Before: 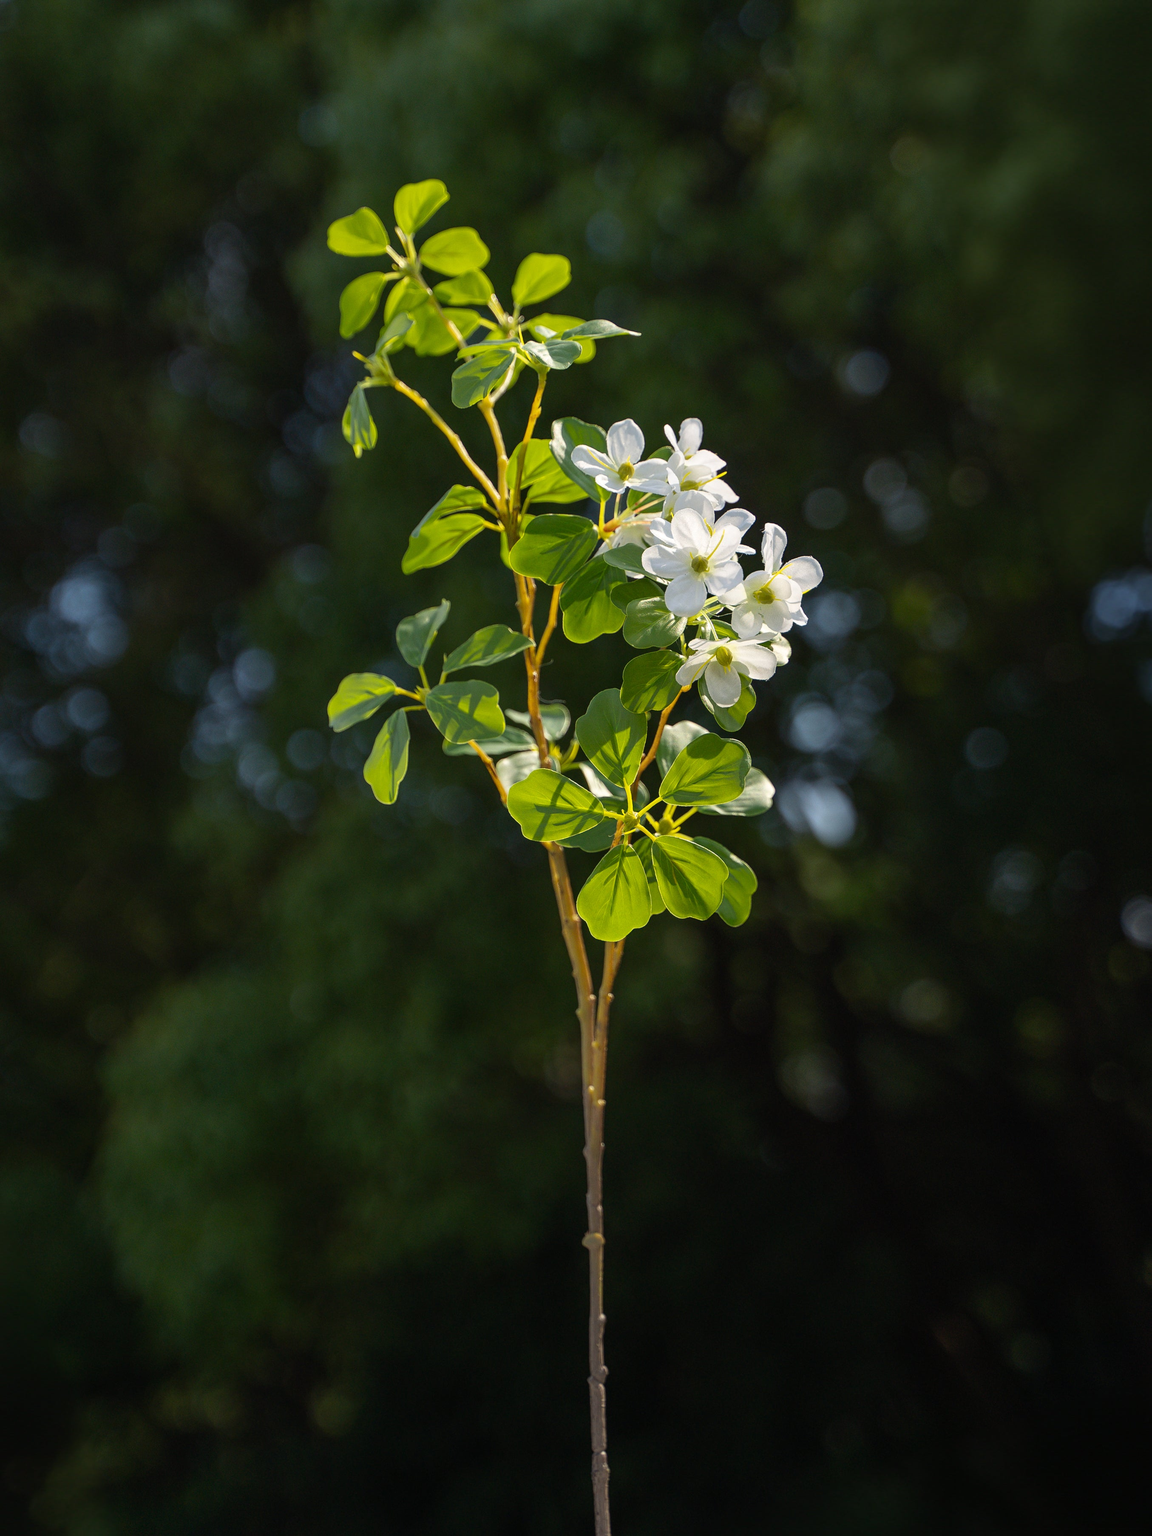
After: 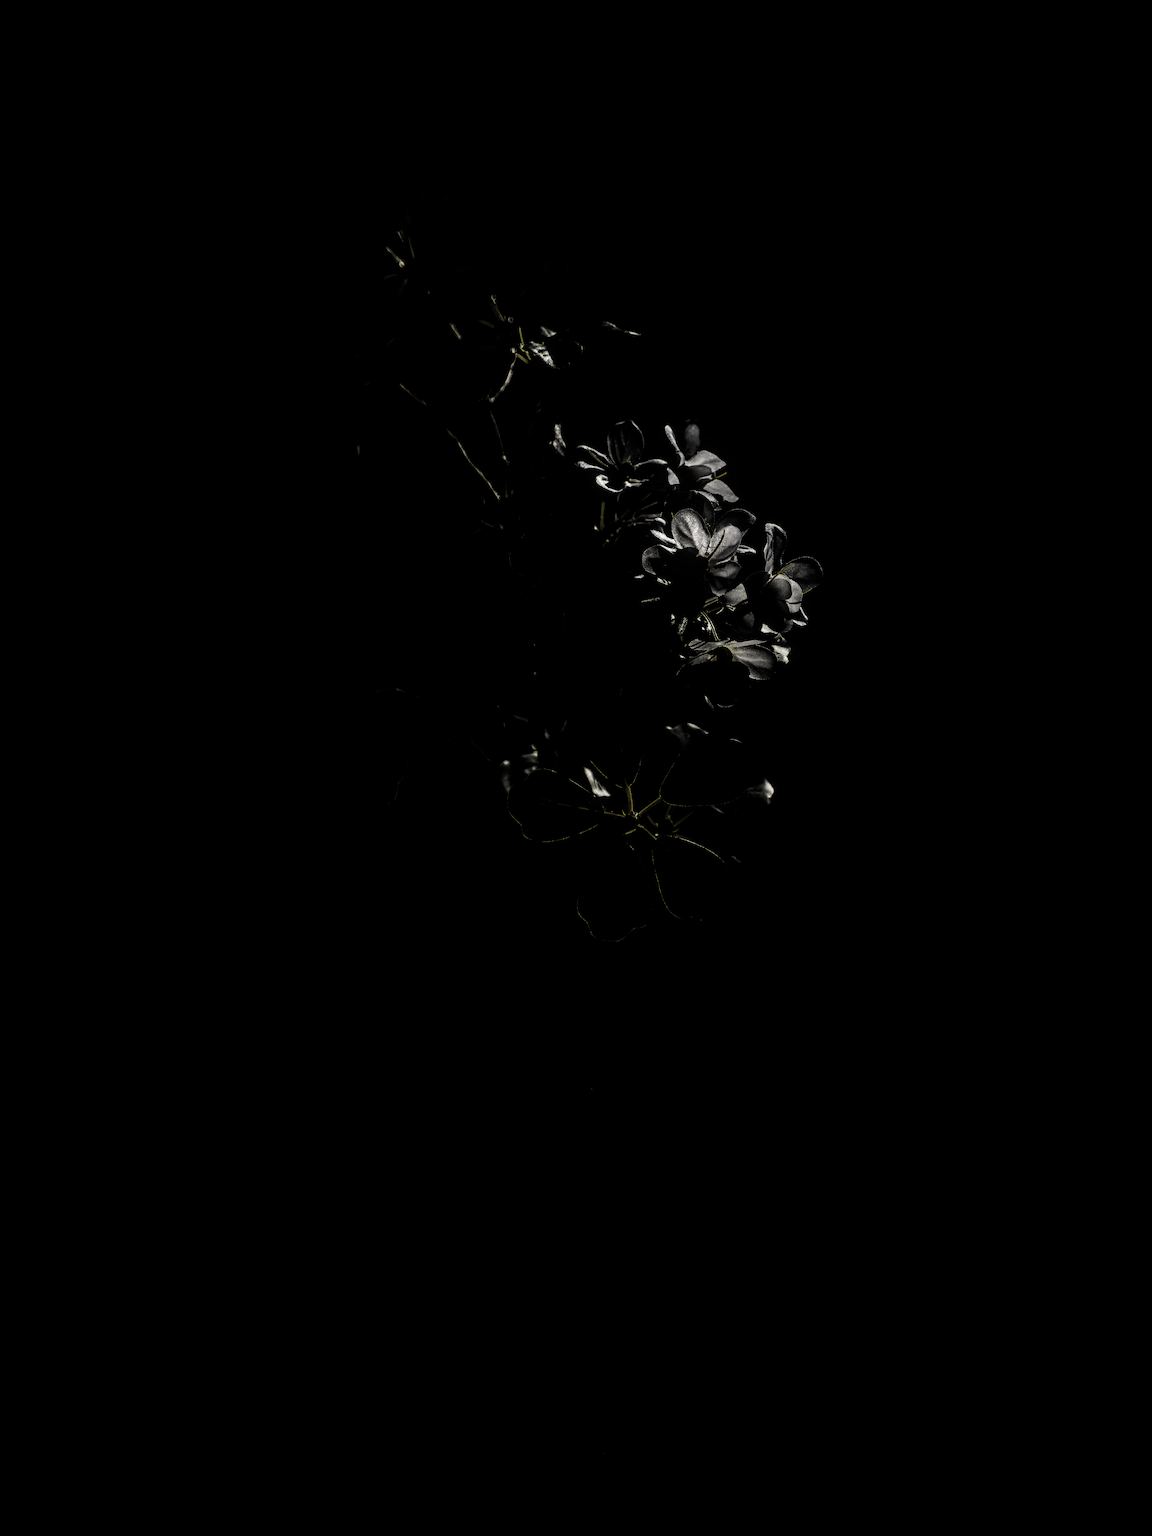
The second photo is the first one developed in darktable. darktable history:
local contrast: on, module defaults
levels: levels [0.721, 0.937, 0.997]
